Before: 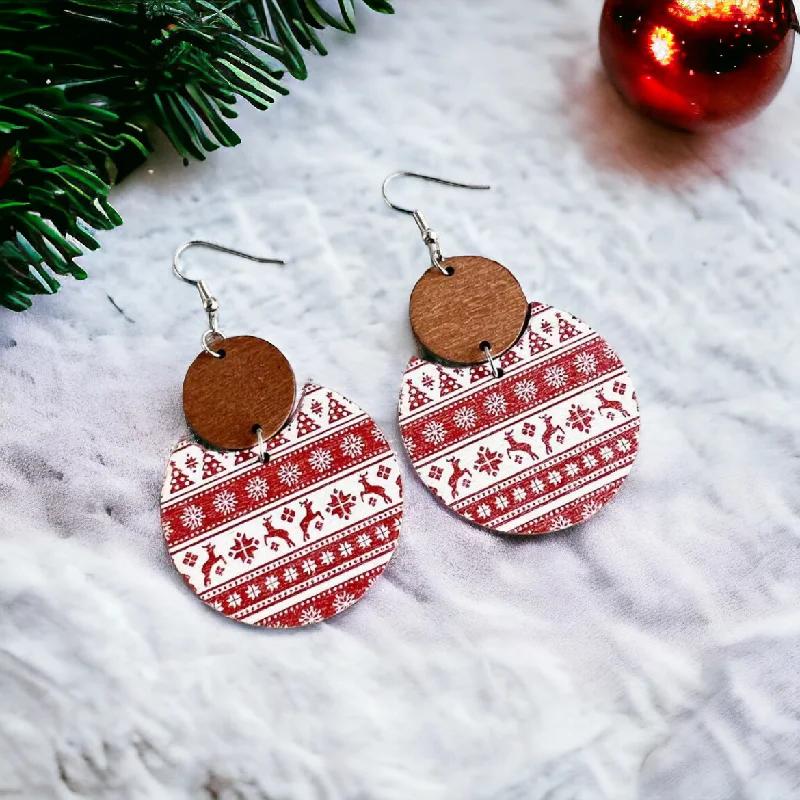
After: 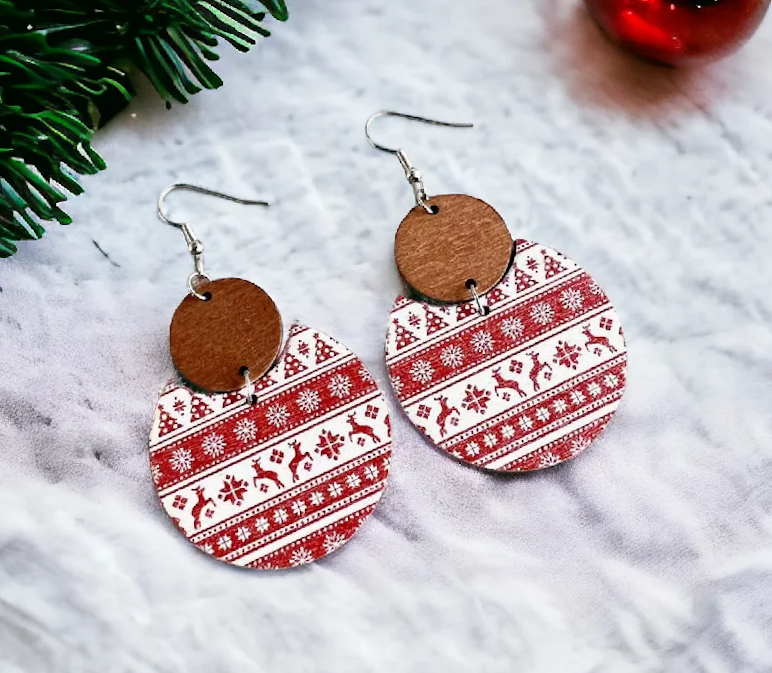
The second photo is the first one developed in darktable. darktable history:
crop: left 1.507%, top 6.147%, right 1.379%, bottom 6.637%
rotate and perspective: rotation -1°, crop left 0.011, crop right 0.989, crop top 0.025, crop bottom 0.975
